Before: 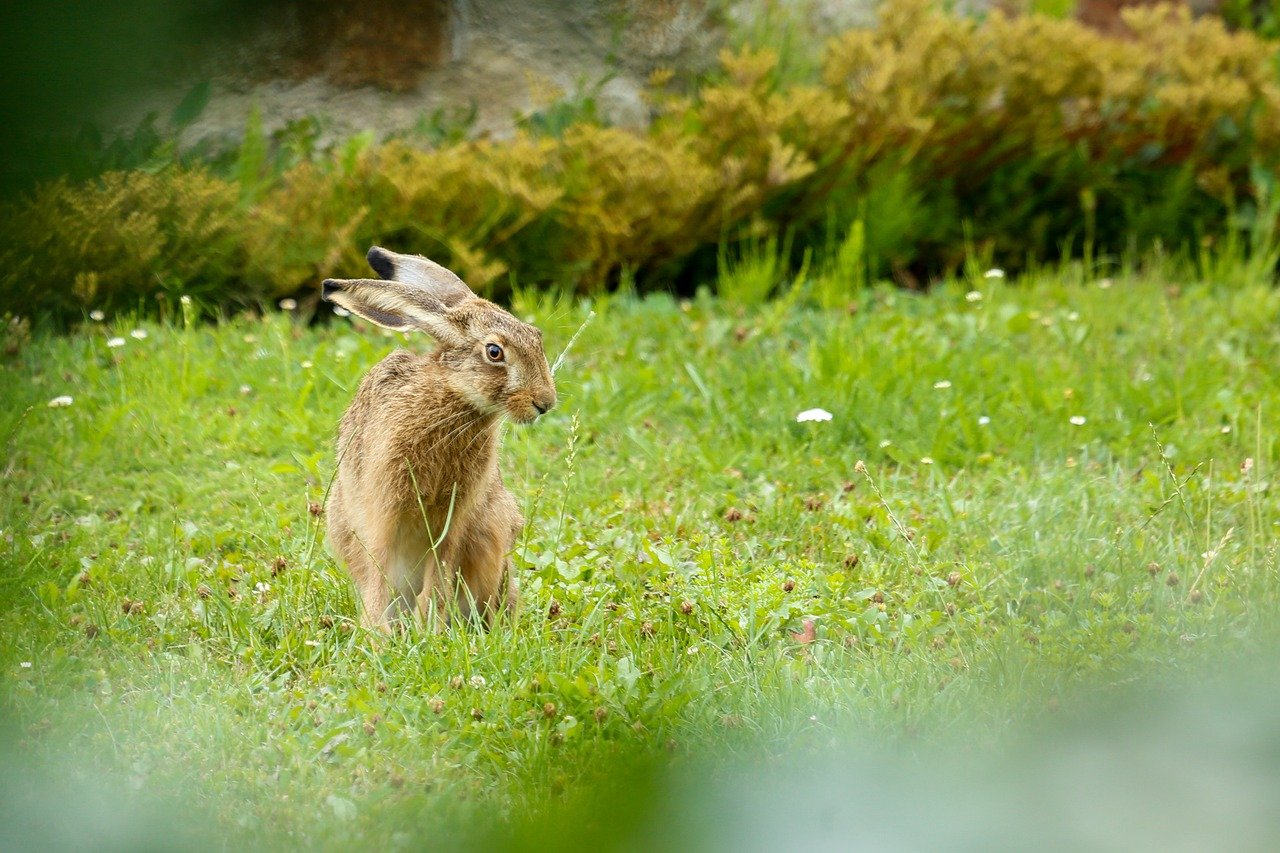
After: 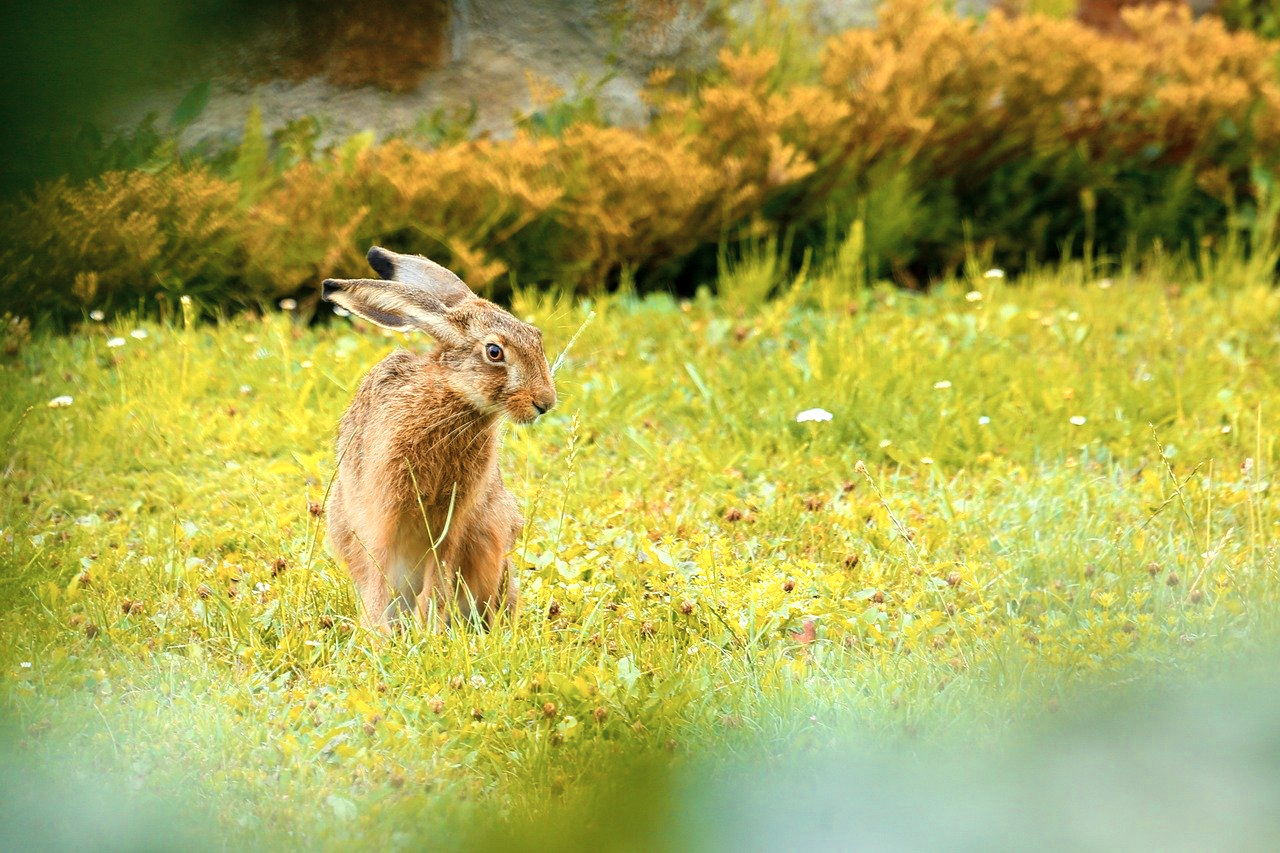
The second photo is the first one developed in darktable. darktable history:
color zones: curves: ch0 [(0, 0.473) (0.001, 0.473) (0.226, 0.548) (0.4, 0.589) (0.525, 0.54) (0.728, 0.403) (0.999, 0.473) (1, 0.473)]; ch1 [(0, 0.619) (0.001, 0.619) (0.234, 0.388) (0.4, 0.372) (0.528, 0.422) (0.732, 0.53) (0.999, 0.619) (1, 0.619)]; ch2 [(0, 0.547) (0.001, 0.547) (0.226, 0.45) (0.4, 0.525) (0.525, 0.585) (0.8, 0.511) (0.999, 0.547) (1, 0.547)]
color balance rgb: linear chroma grading › global chroma 15%, perceptual saturation grading › global saturation 30%
